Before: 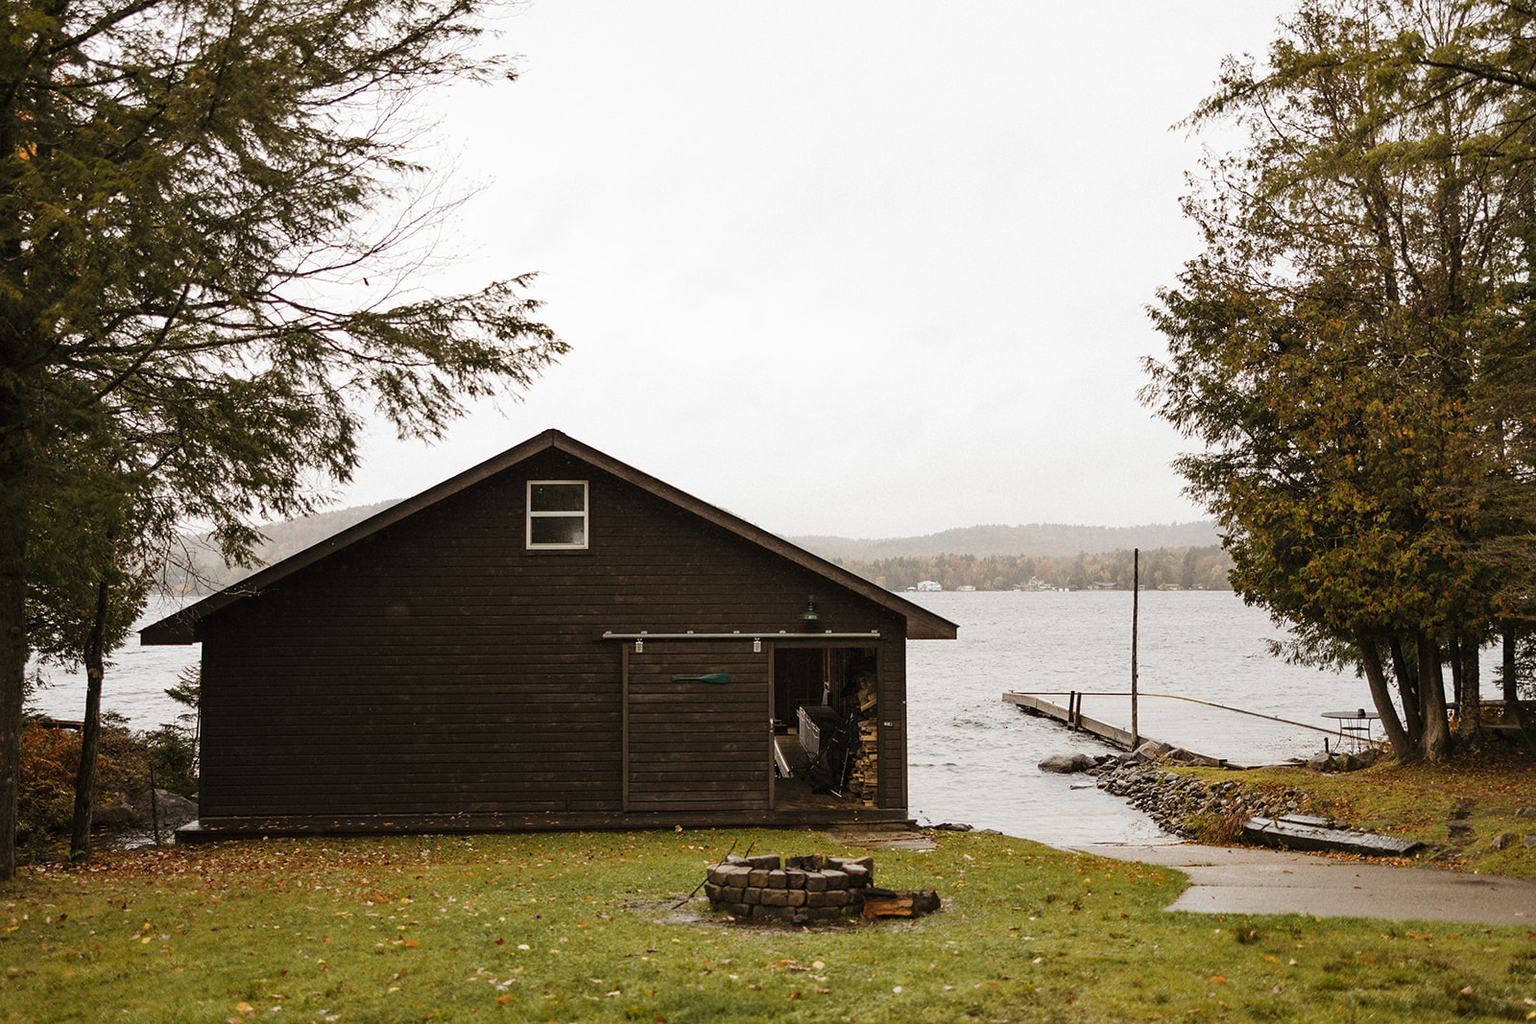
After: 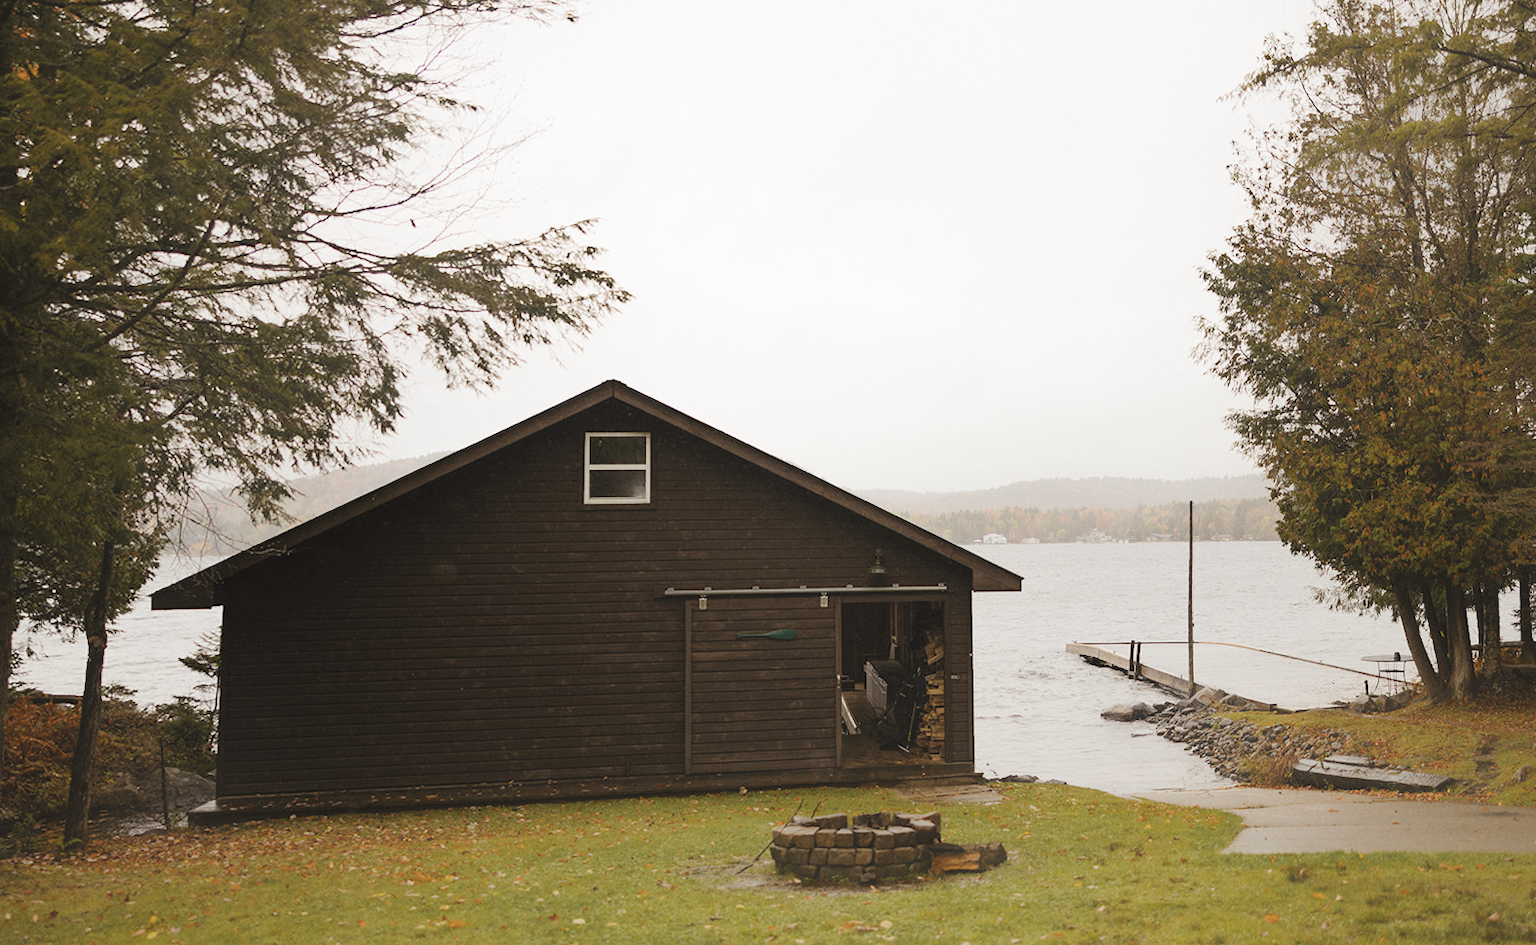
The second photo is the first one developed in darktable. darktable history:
contrast equalizer: octaves 7, y [[0.6 ×6], [0.55 ×6], [0 ×6], [0 ×6], [0 ×6]], mix -1
contrast brightness saturation: brightness 0.13
rotate and perspective: rotation -0.013°, lens shift (vertical) -0.027, lens shift (horizontal) 0.178, crop left 0.016, crop right 0.989, crop top 0.082, crop bottom 0.918
